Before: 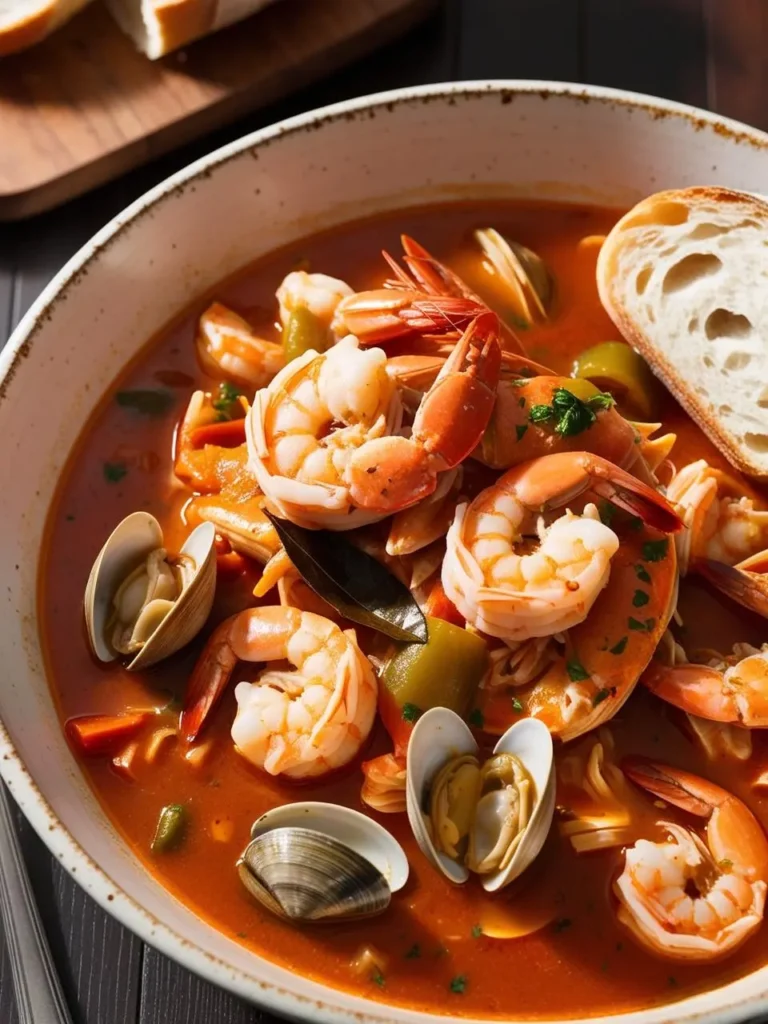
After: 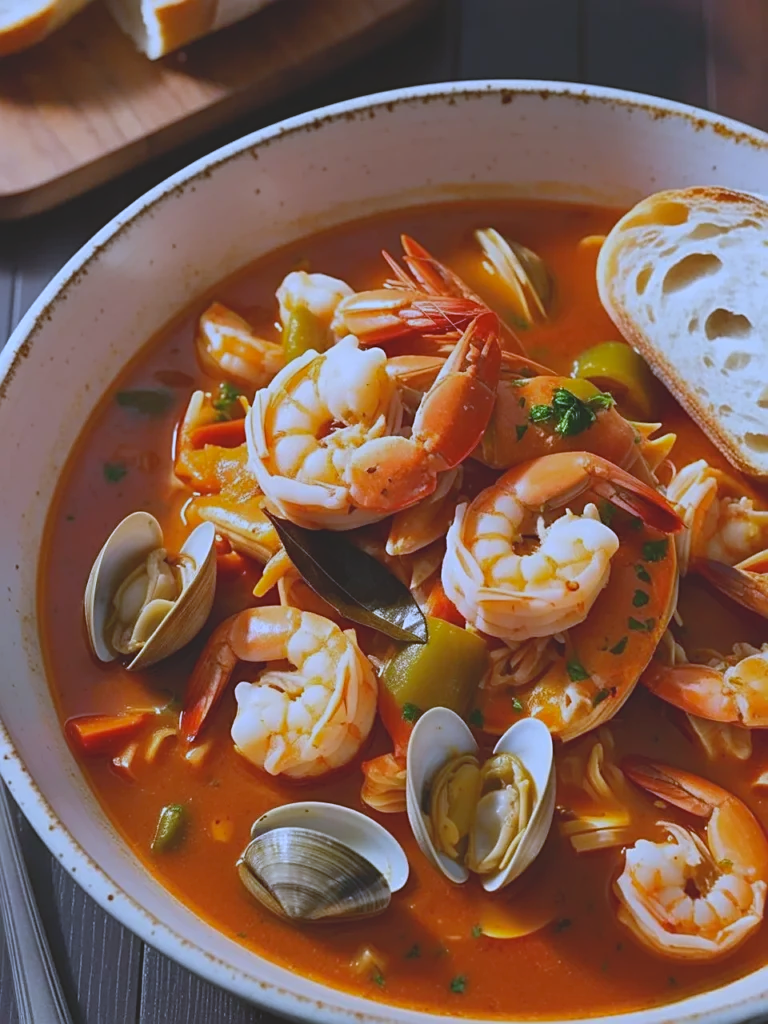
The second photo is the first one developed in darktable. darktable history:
white balance: red 0.871, blue 1.249
contrast brightness saturation: contrast -0.28
sharpen: on, module defaults
